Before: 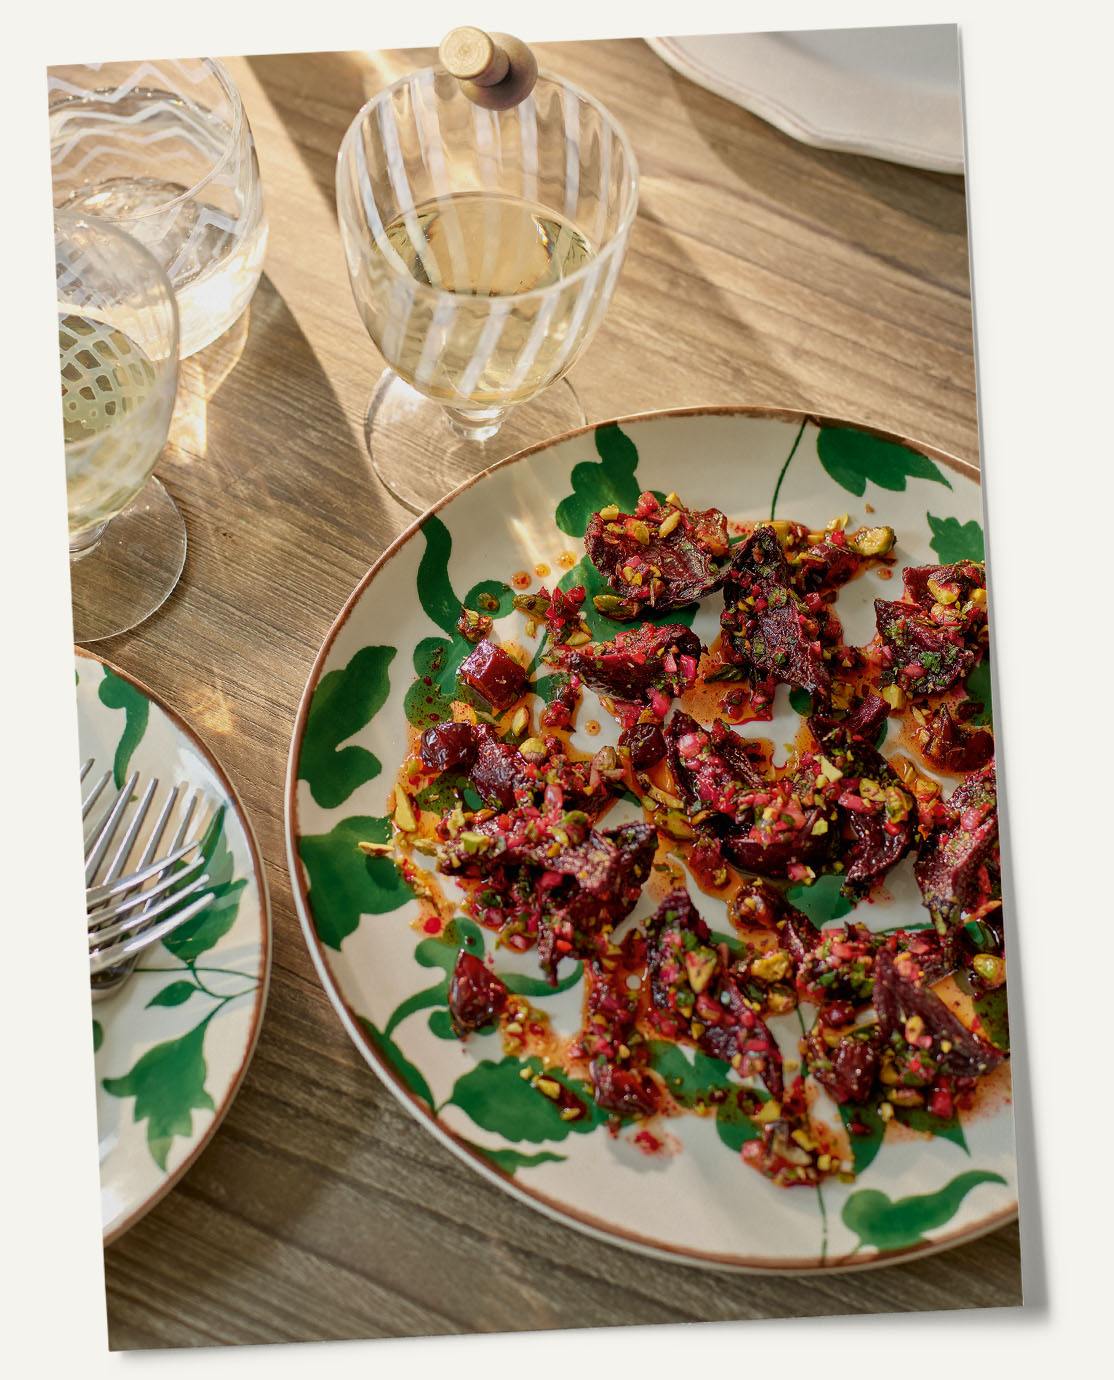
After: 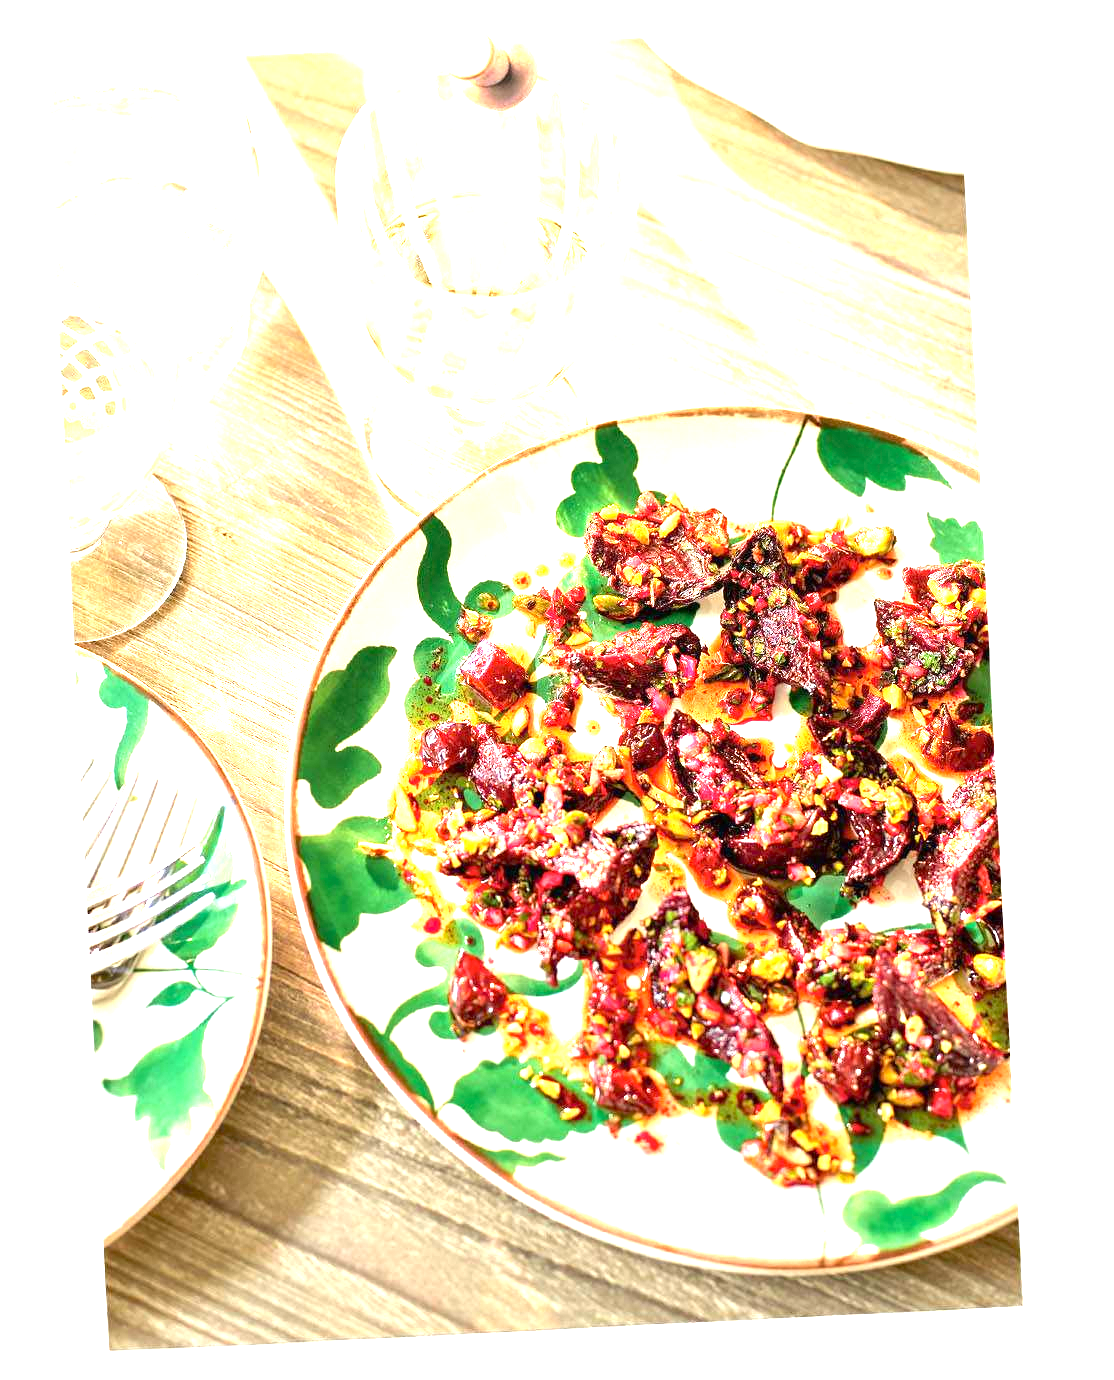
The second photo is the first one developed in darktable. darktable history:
tone equalizer: -8 EV -0.392 EV, -7 EV -0.423 EV, -6 EV -0.315 EV, -5 EV -0.197 EV, -3 EV 0.245 EV, -2 EV 0.32 EV, -1 EV 0.4 EV, +0 EV 0.418 EV
exposure: exposure 2.221 EV, compensate highlight preservation false
